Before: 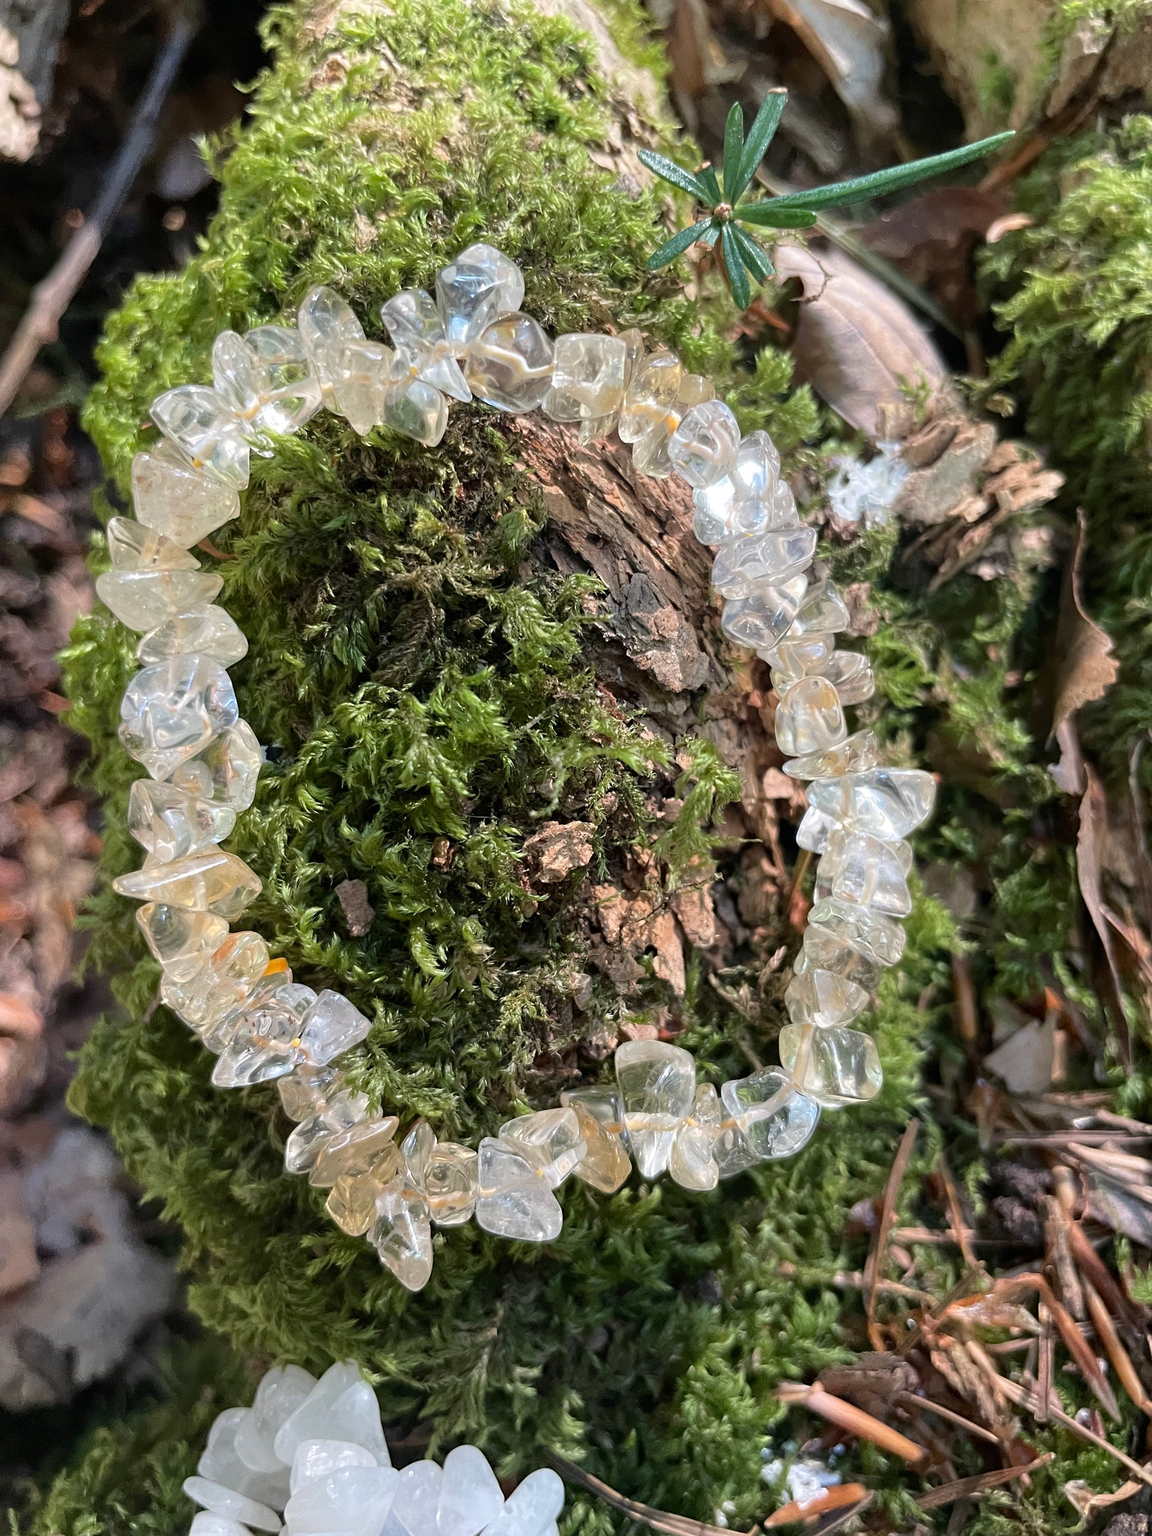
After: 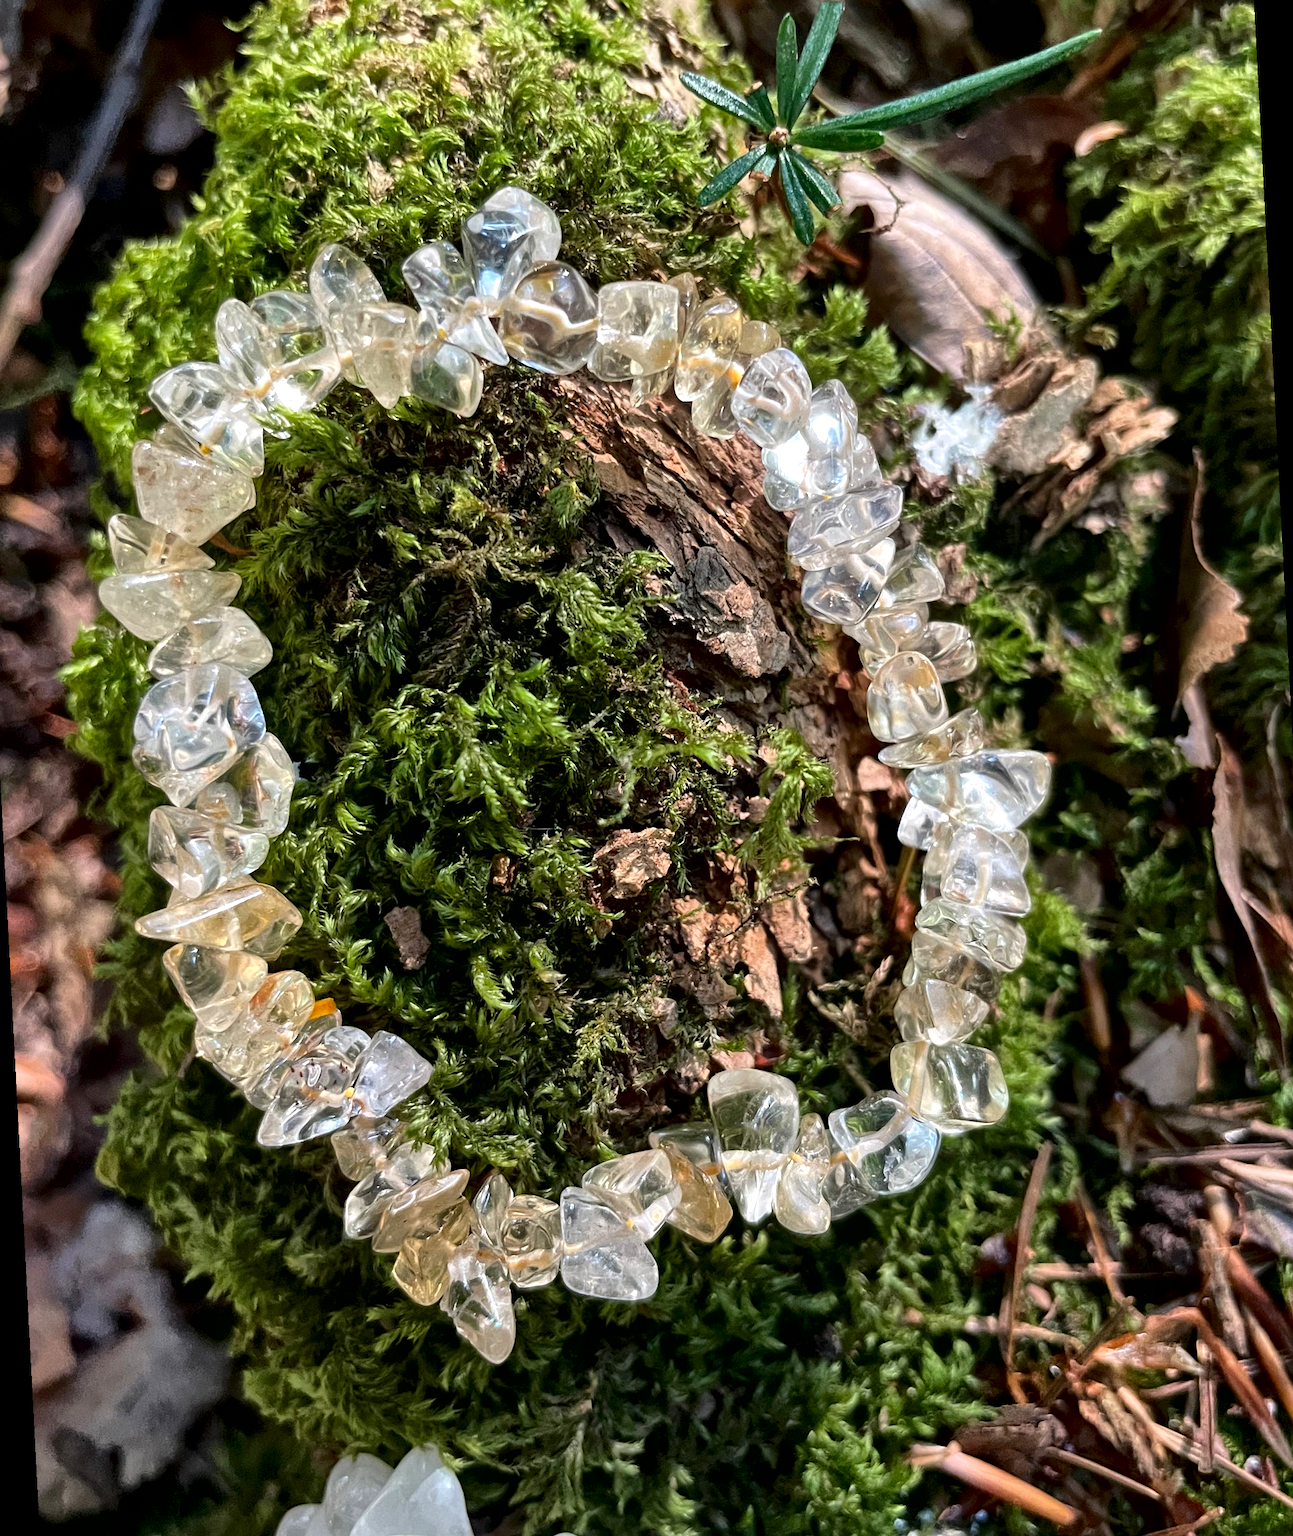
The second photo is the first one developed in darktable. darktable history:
rotate and perspective: rotation -3°, crop left 0.031, crop right 0.968, crop top 0.07, crop bottom 0.93
contrast brightness saturation: contrast 0.12, brightness -0.12, saturation 0.2
local contrast: mode bilateral grid, contrast 20, coarseness 50, detail 179%, midtone range 0.2
white balance: emerald 1
